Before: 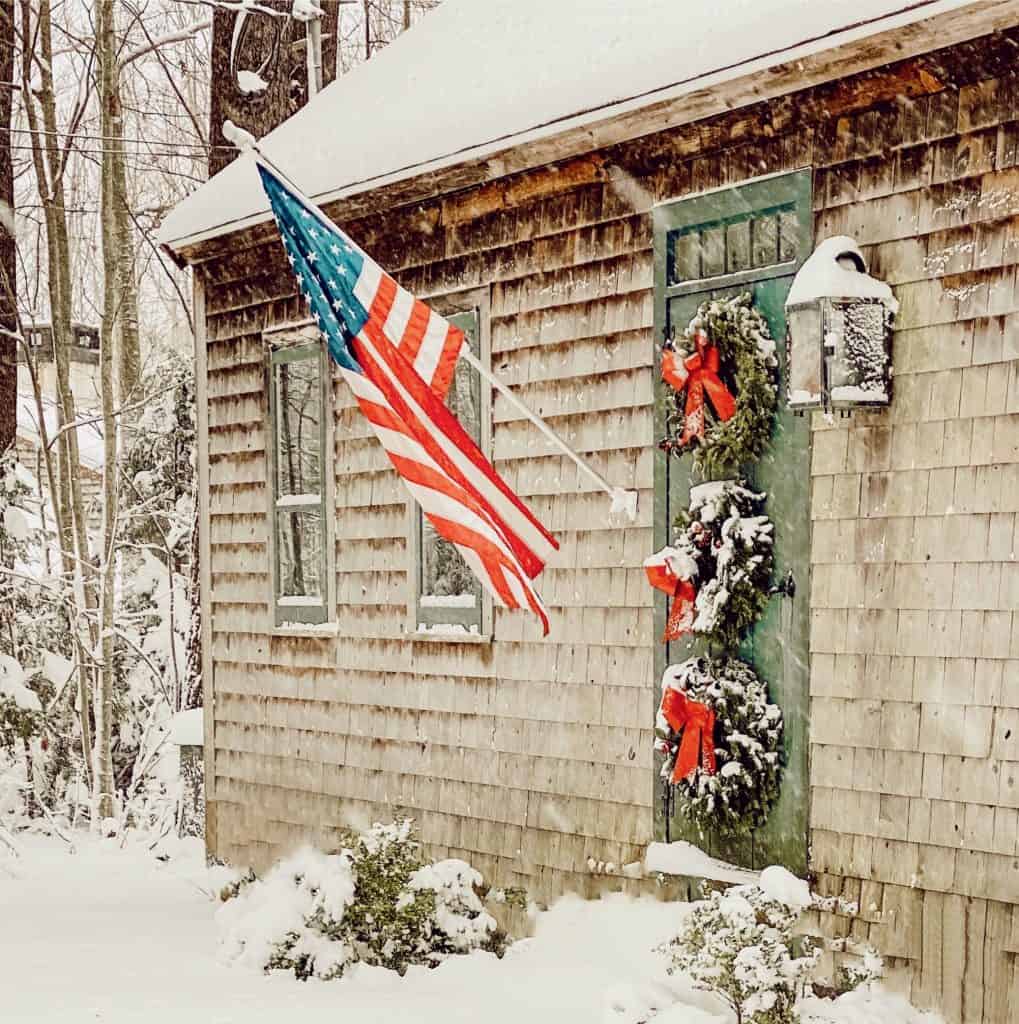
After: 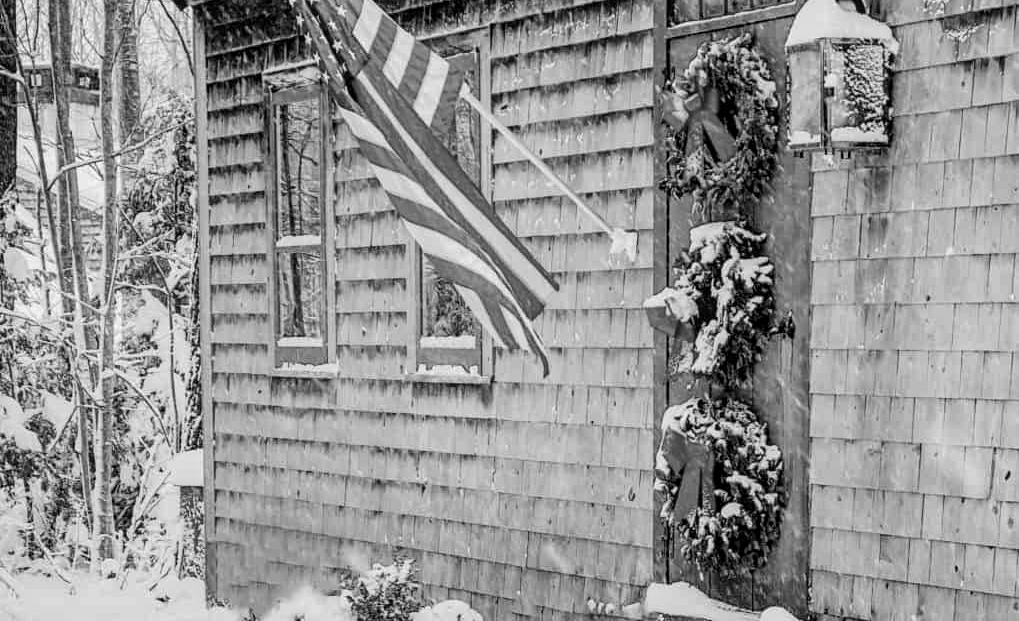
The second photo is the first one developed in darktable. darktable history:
color balance rgb: linear chroma grading › global chroma 15%, perceptual saturation grading › global saturation 30%
color calibration: output gray [0.21, 0.42, 0.37, 0], gray › normalize channels true, illuminant same as pipeline (D50), adaptation XYZ, x 0.346, y 0.359, gamut compression 0
local contrast: on, module defaults
crop and rotate: top 25.357%, bottom 13.942%
white balance: red 0.925, blue 1.046
